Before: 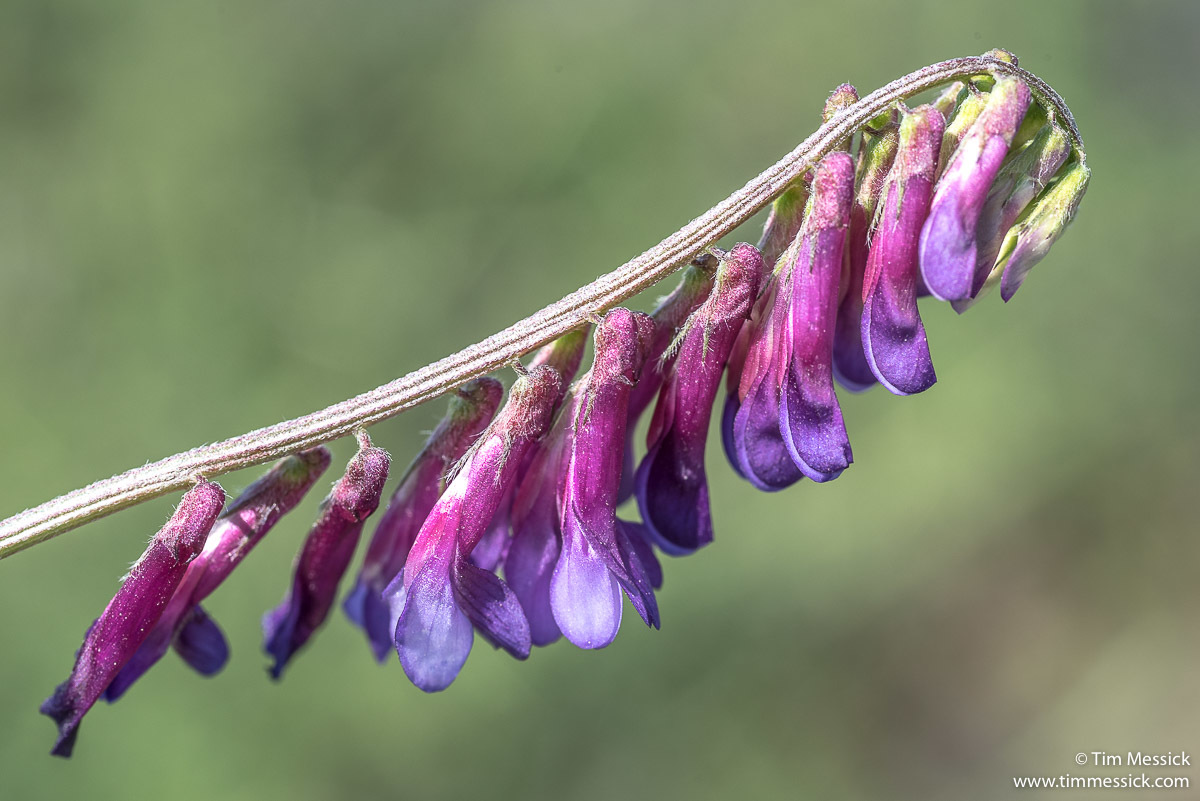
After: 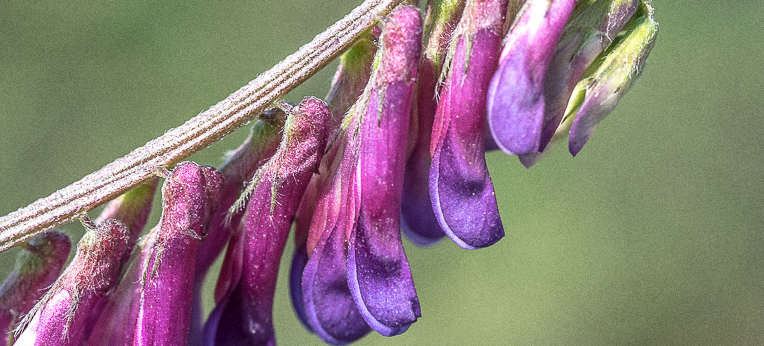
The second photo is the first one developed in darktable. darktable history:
grain: coarseness 0.09 ISO
crop: left 36.005%, top 18.293%, right 0.31%, bottom 38.444%
